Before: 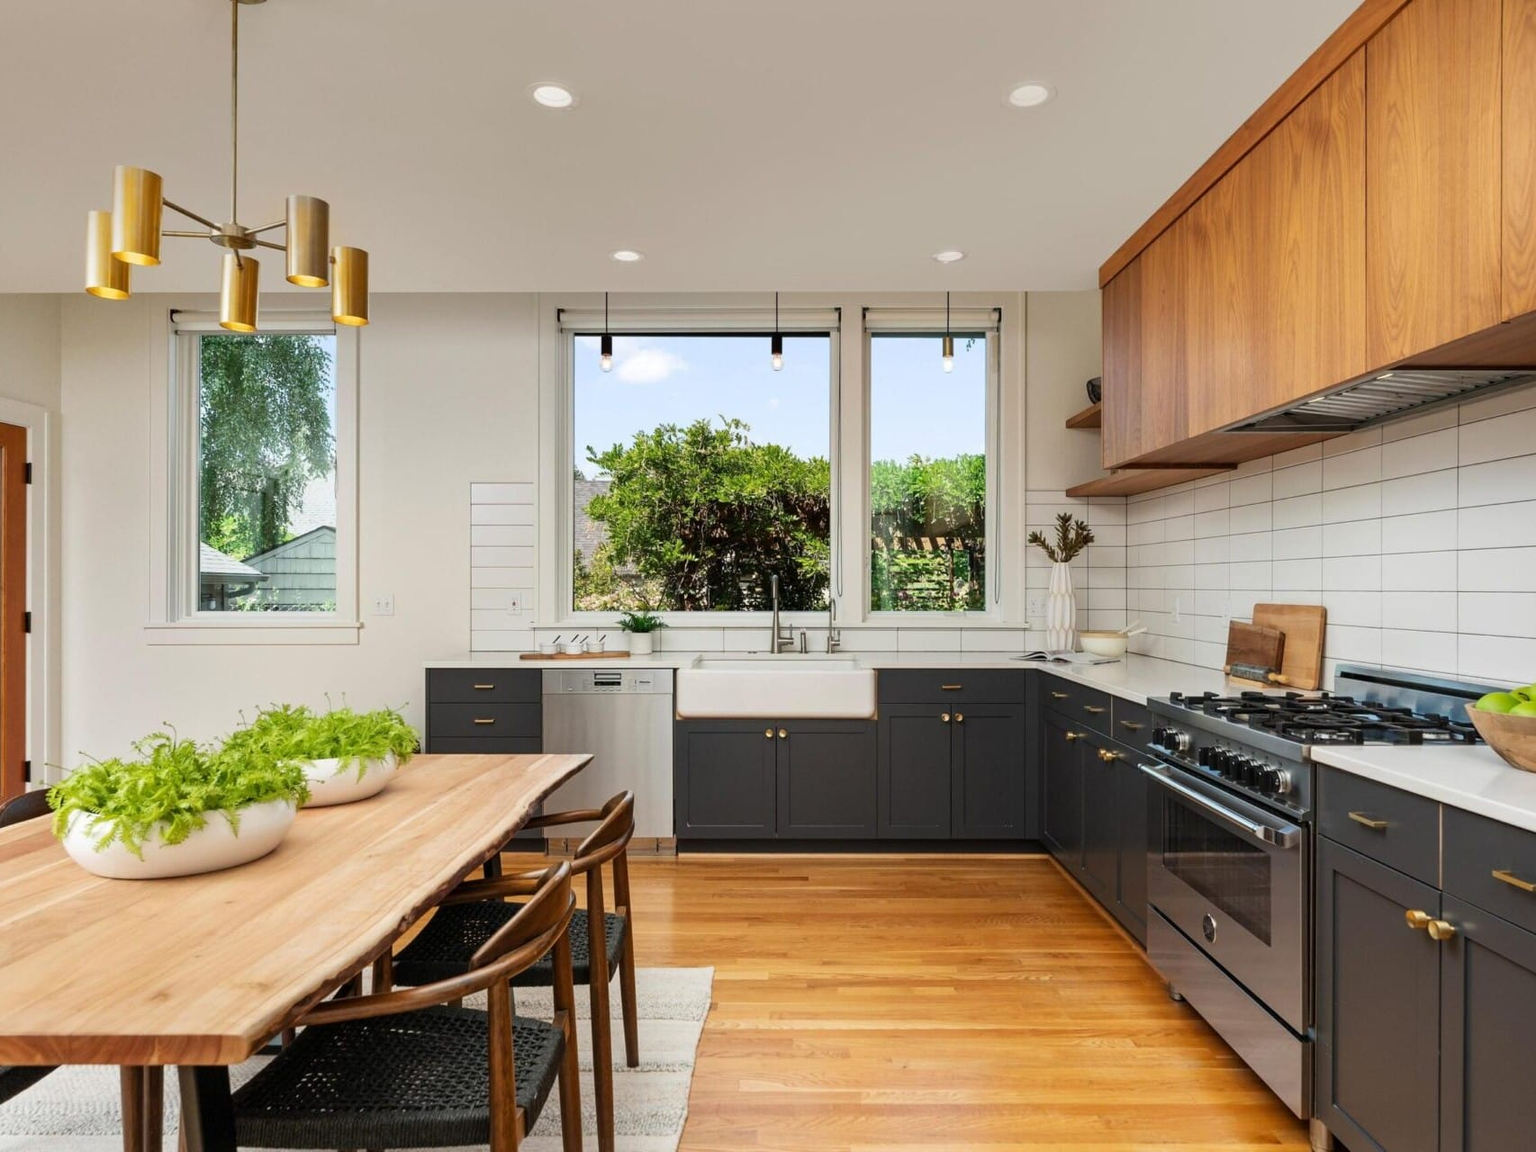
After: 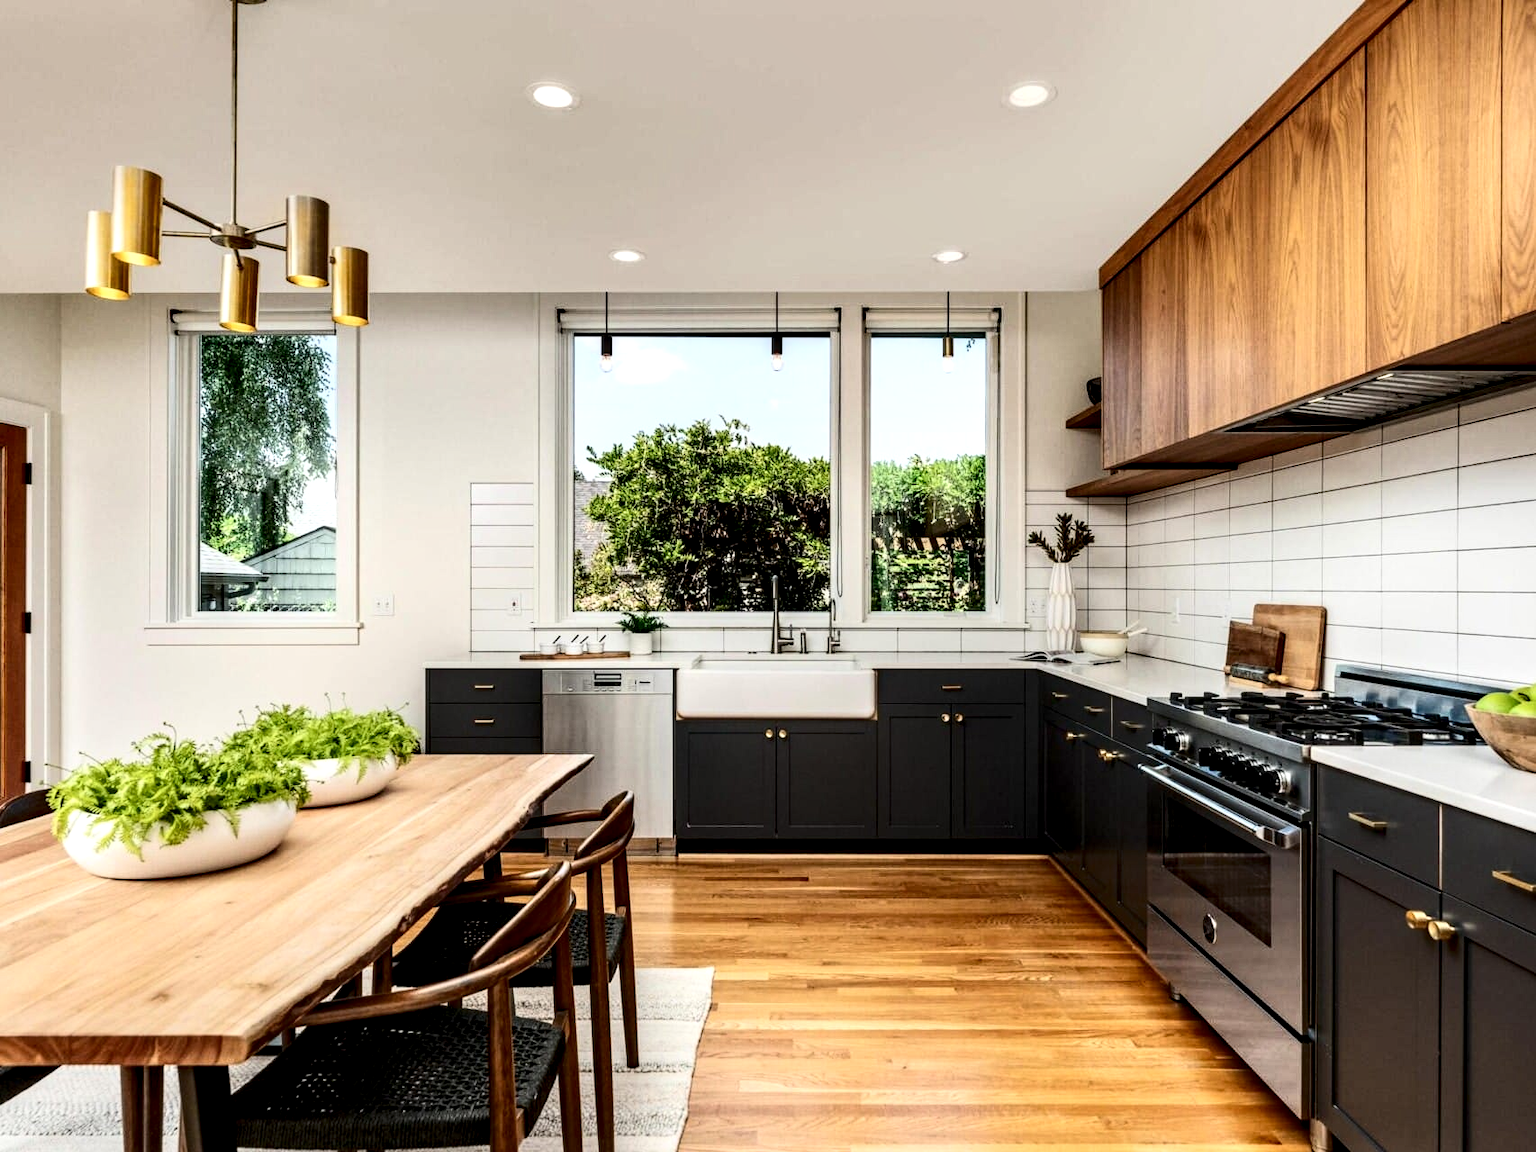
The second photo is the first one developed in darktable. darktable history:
local contrast: highlights 60%, shadows 60%, detail 160%
contrast brightness saturation: contrast 0.292
